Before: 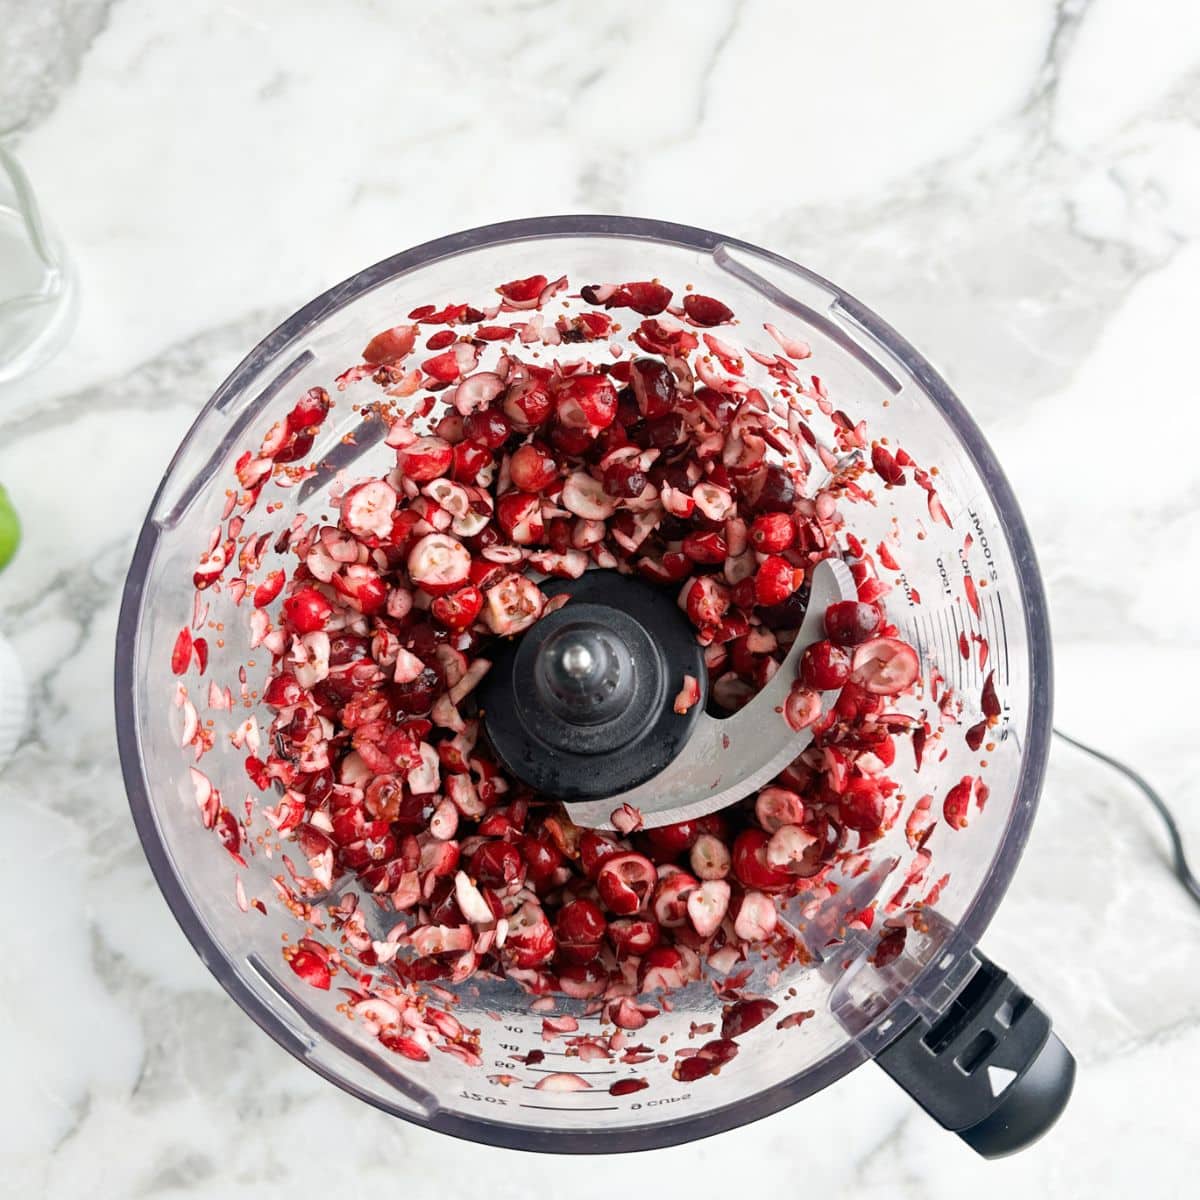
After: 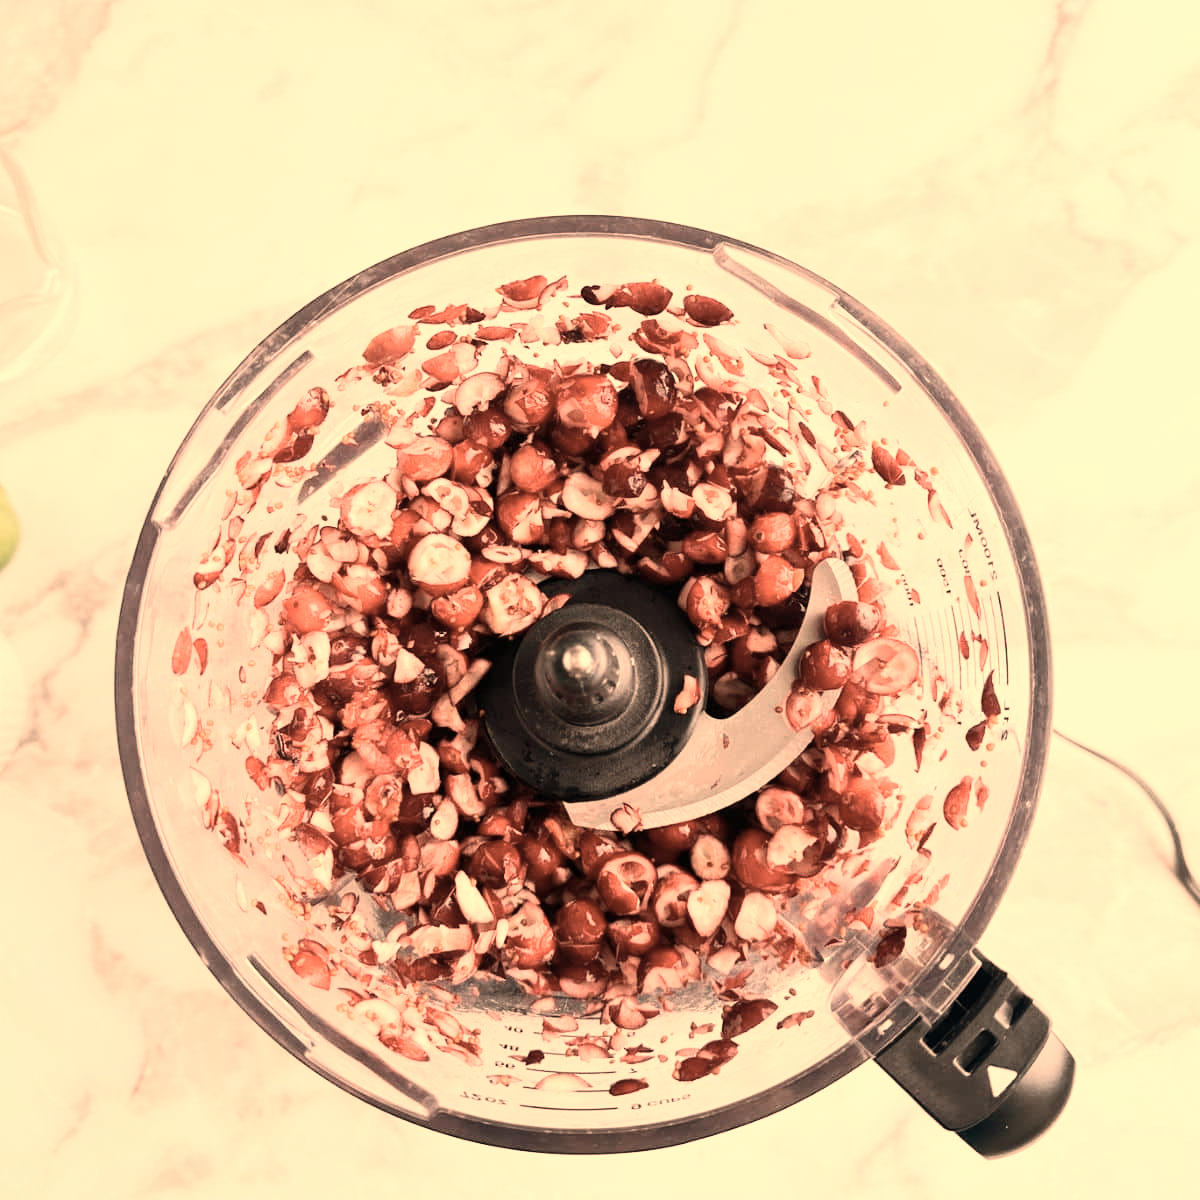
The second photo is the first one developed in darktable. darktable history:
white balance: red 1.467, blue 0.684
color correction: saturation 0.5
contrast brightness saturation: contrast 0.23, brightness 0.1, saturation 0.29
